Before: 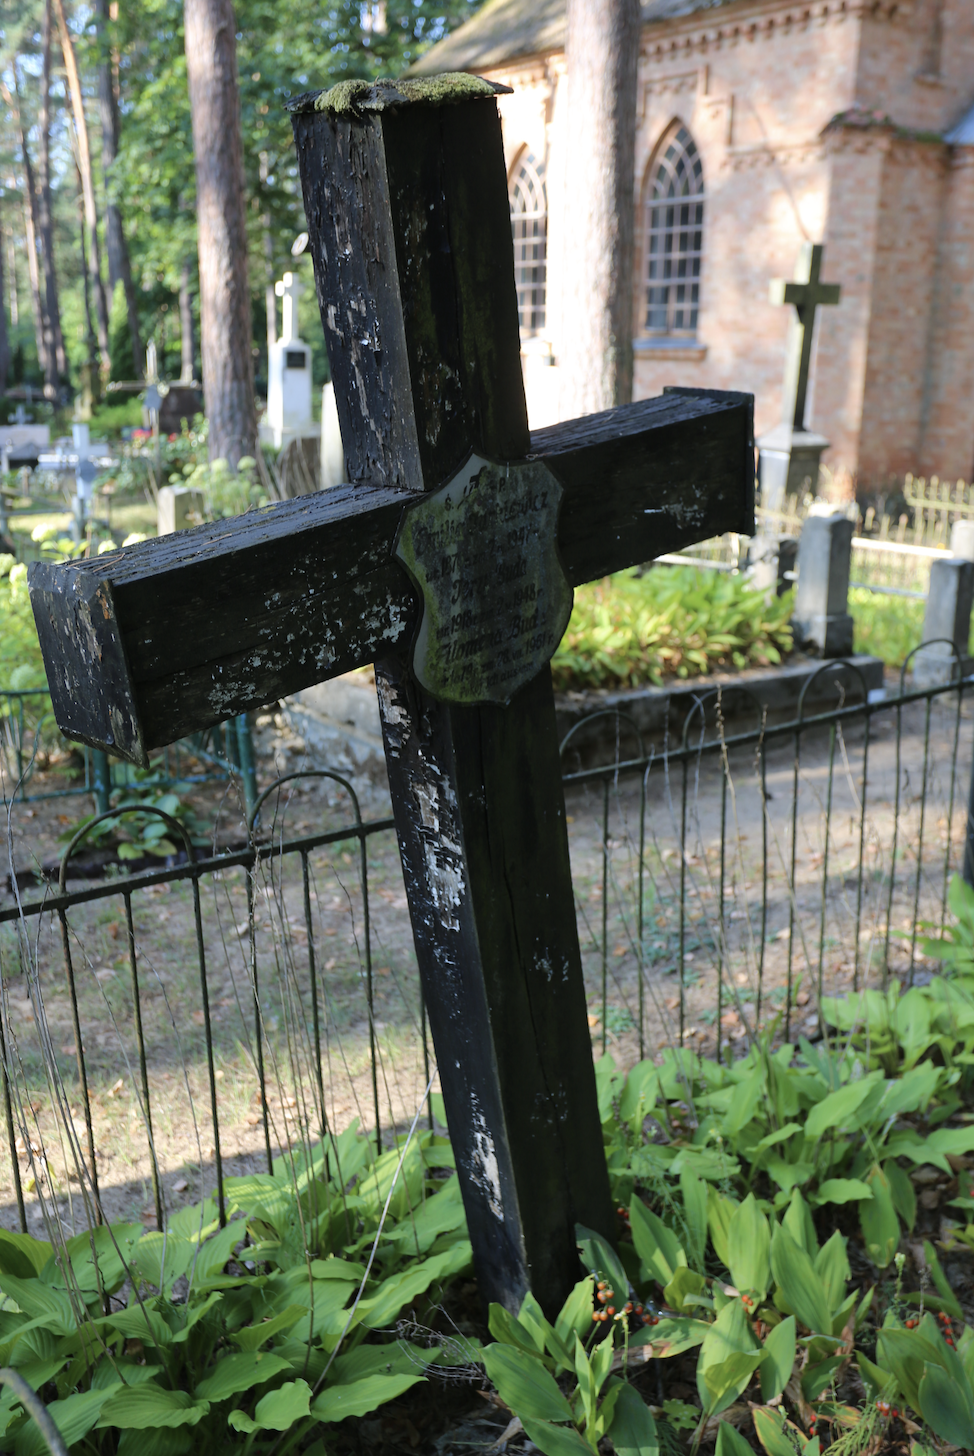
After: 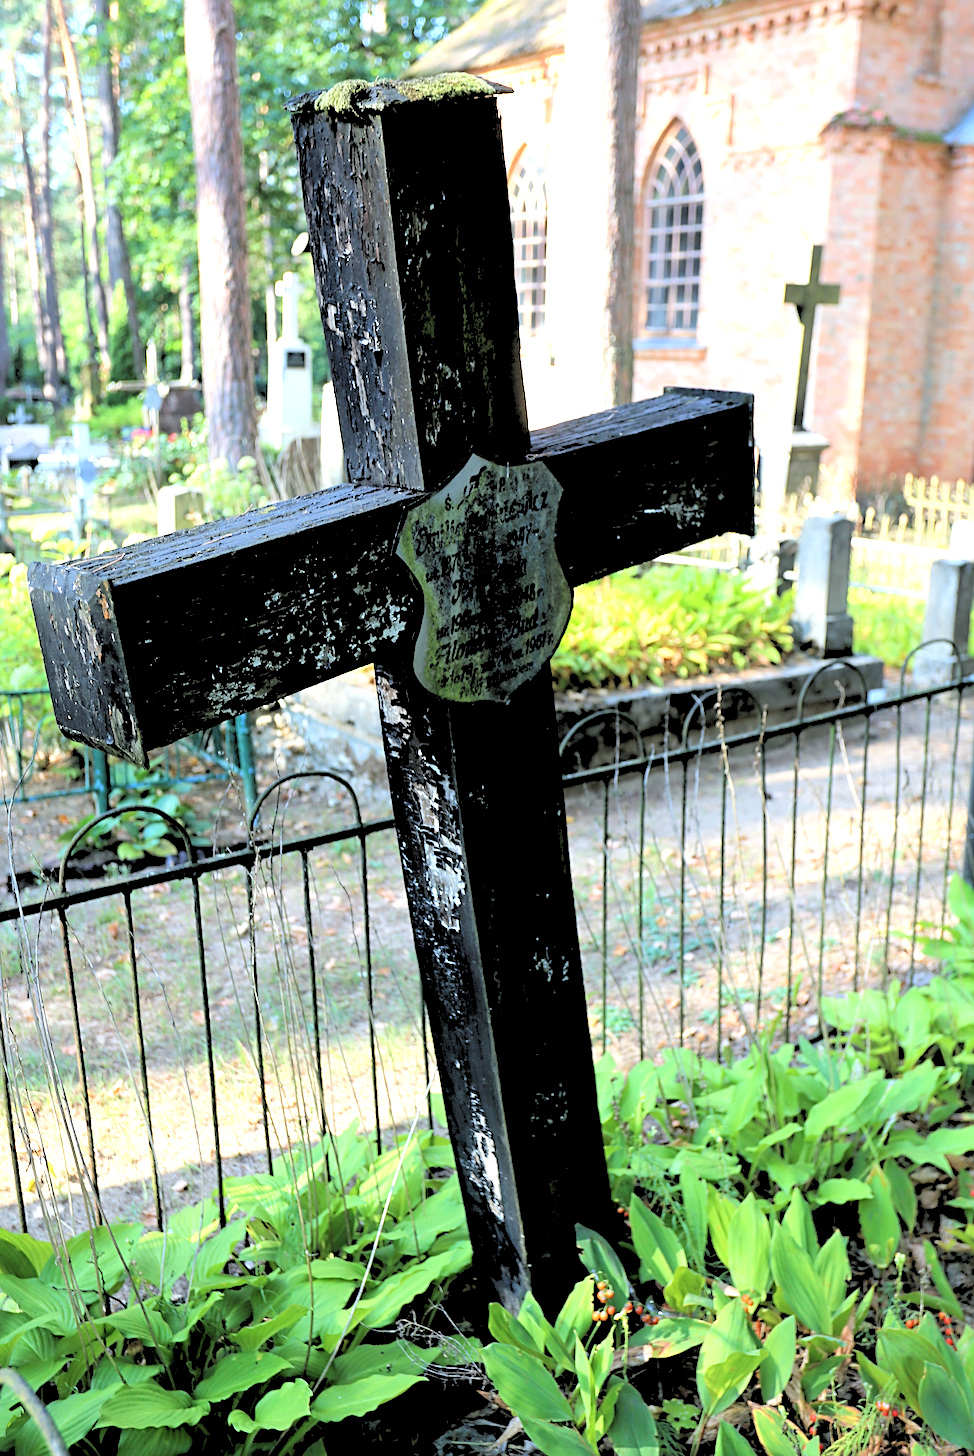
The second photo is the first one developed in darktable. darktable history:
sharpen: on, module defaults
exposure: exposure 1 EV, compensate highlight preservation false
rgb levels: levels [[0.027, 0.429, 0.996], [0, 0.5, 1], [0, 0.5, 1]]
